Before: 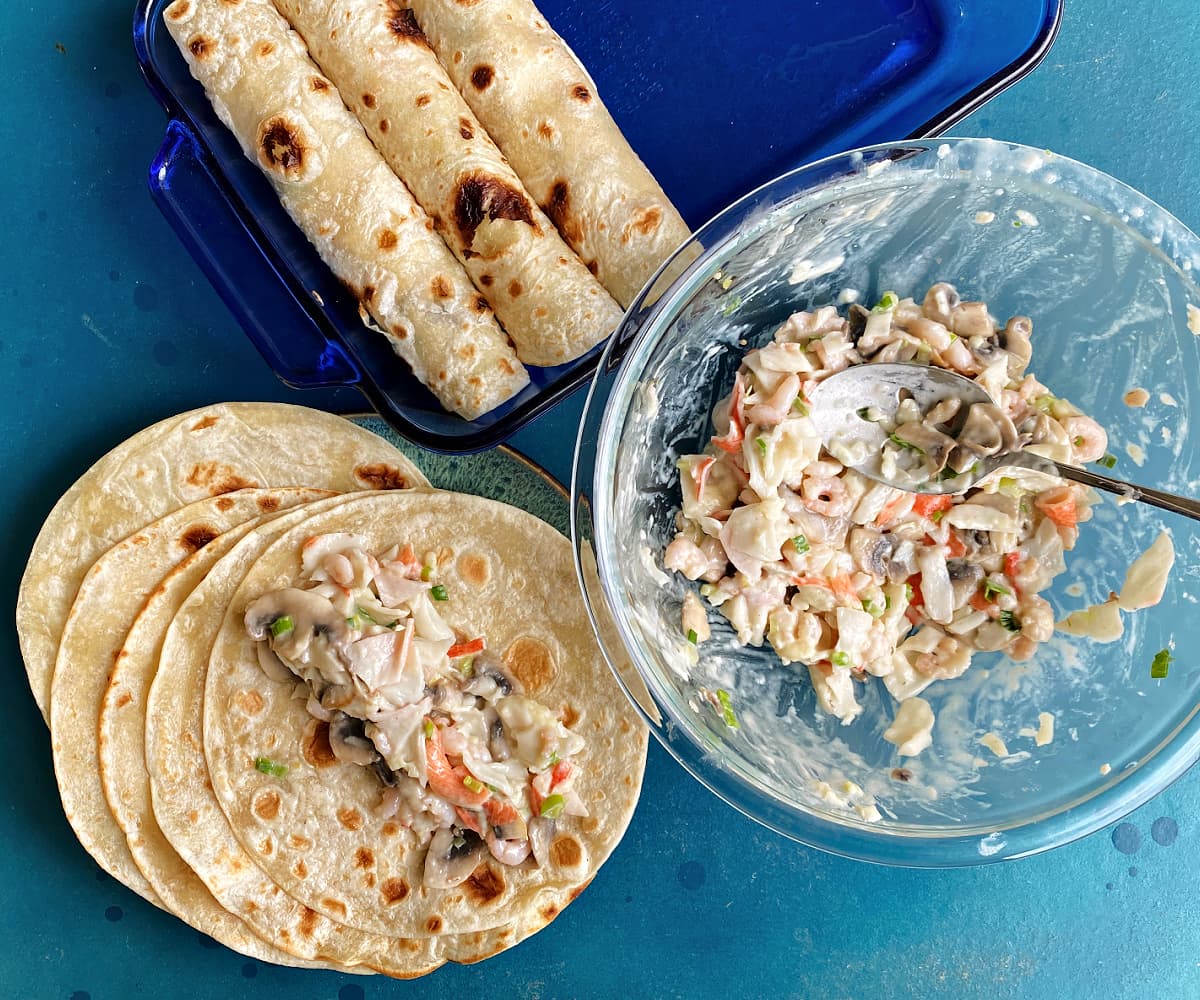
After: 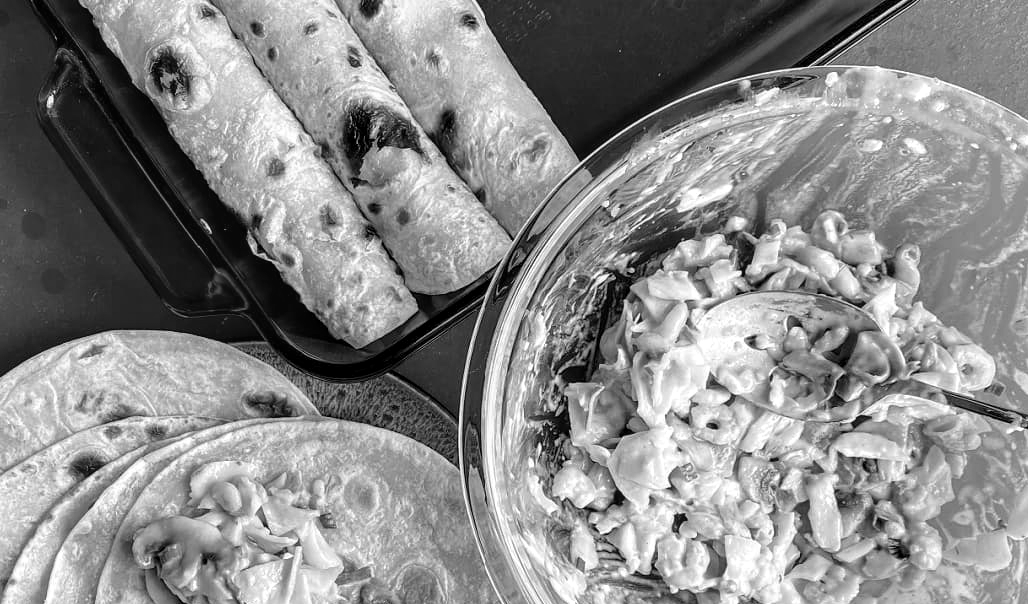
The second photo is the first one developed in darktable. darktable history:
crop and rotate: left 9.345%, top 7.22%, right 4.982%, bottom 32.331%
monochrome: on, module defaults
local contrast: on, module defaults
white balance: red 0.983, blue 1.036
